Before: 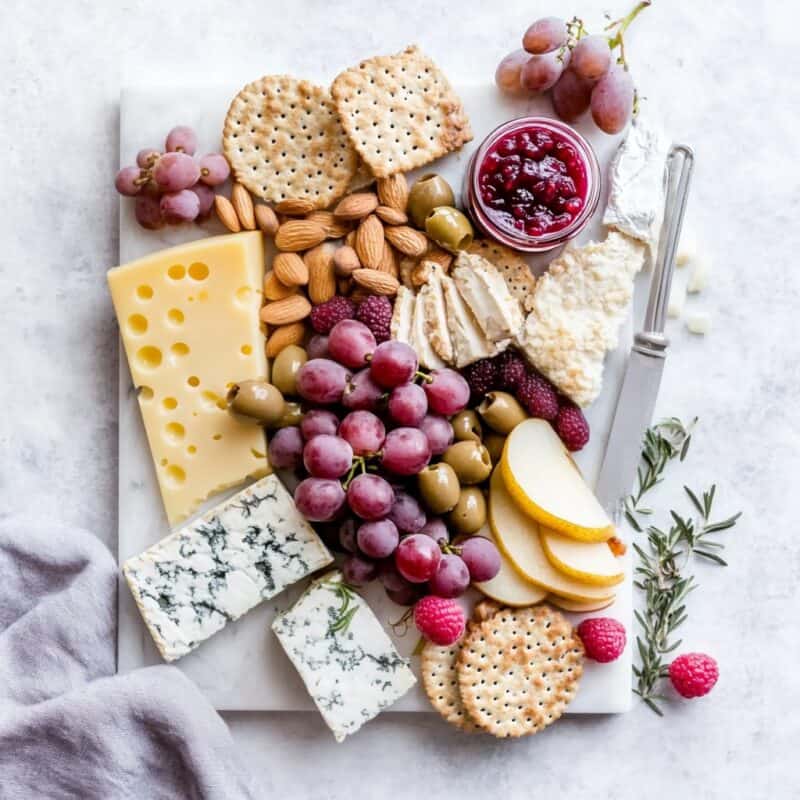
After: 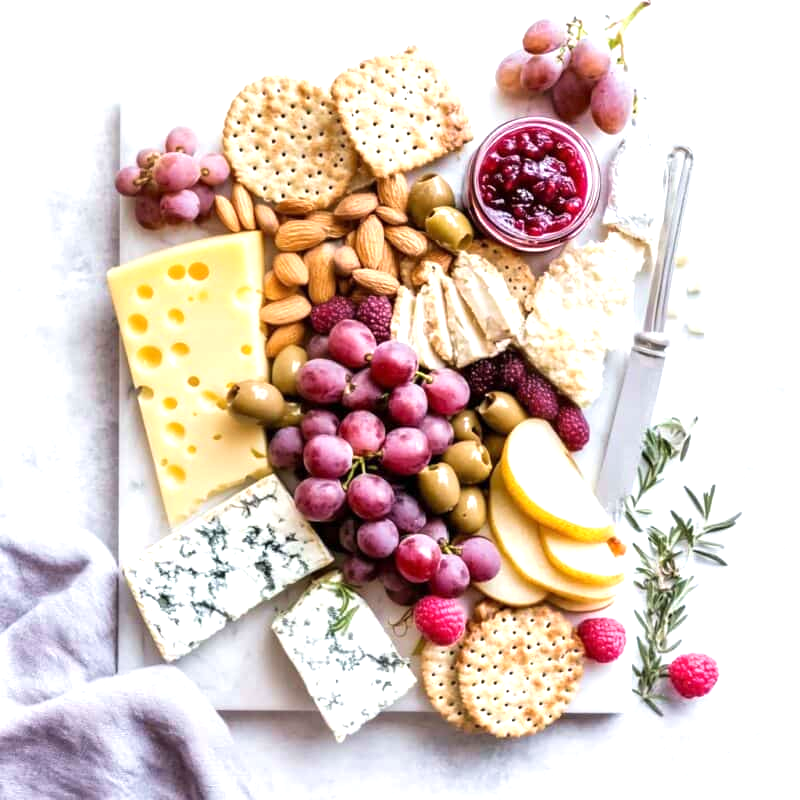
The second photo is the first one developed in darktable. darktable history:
exposure: exposure 0.6 EV, compensate highlight preservation false
velvia: on, module defaults
